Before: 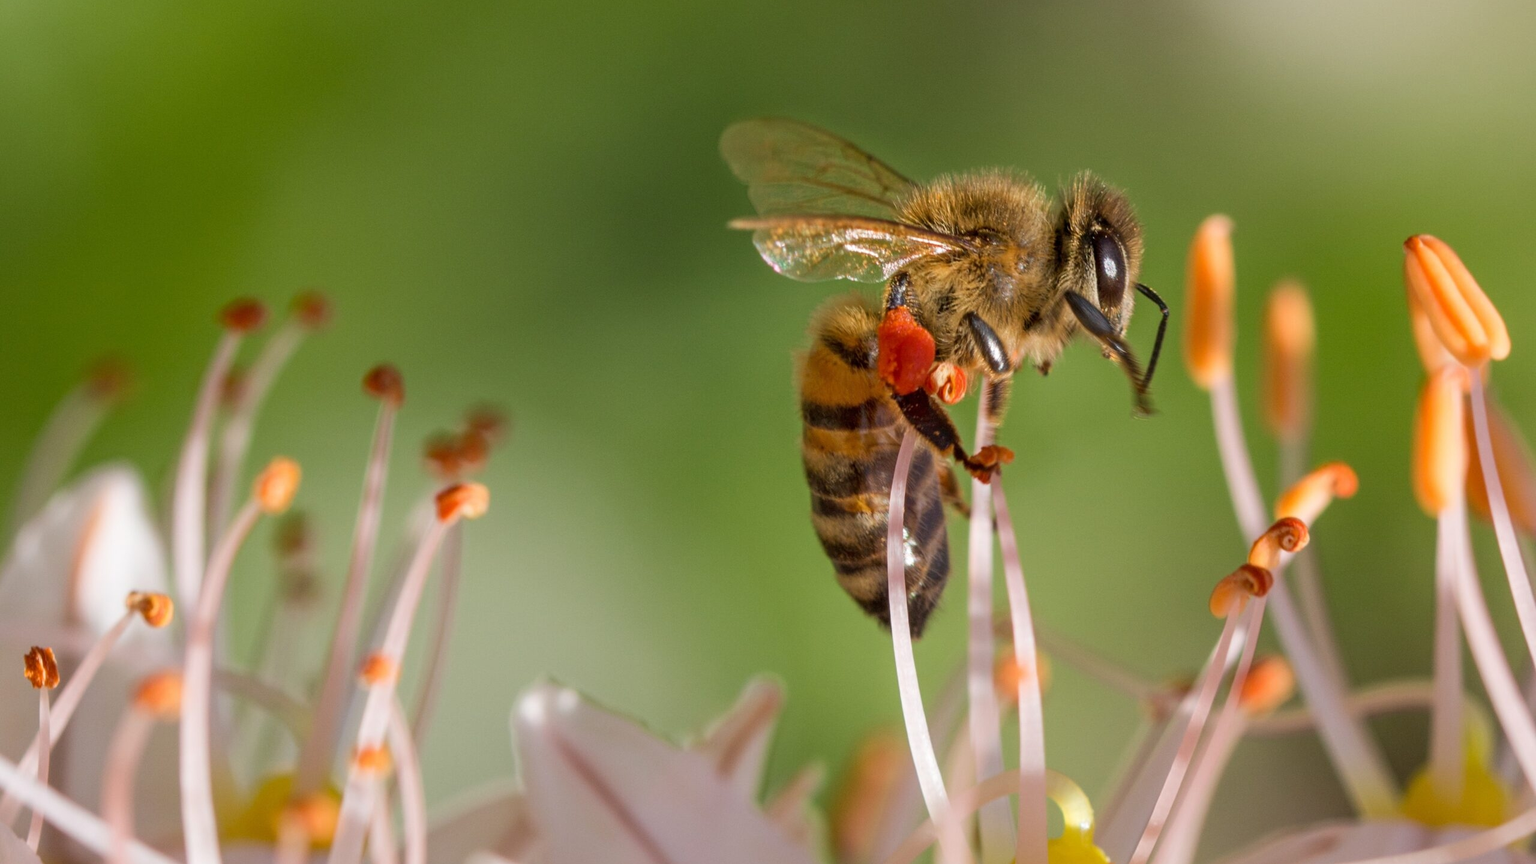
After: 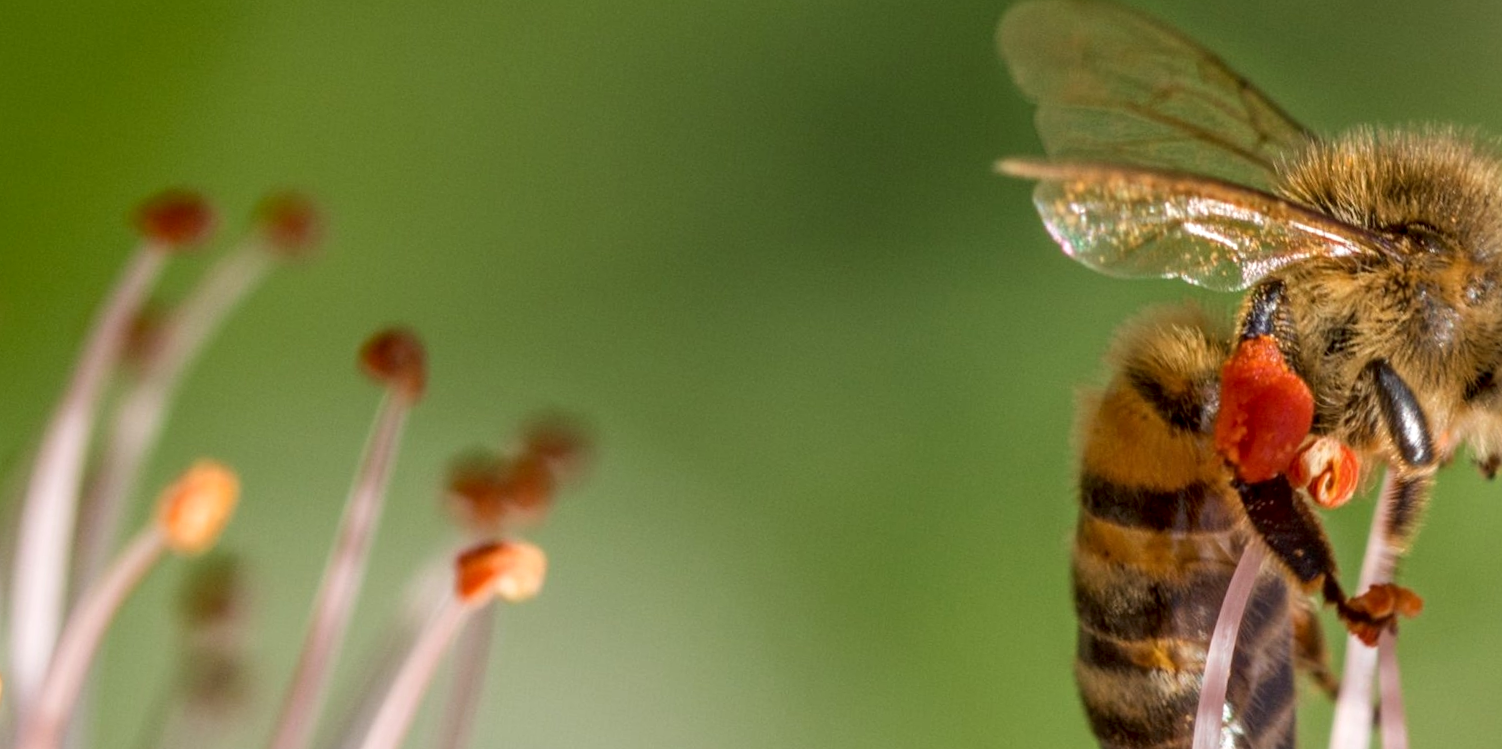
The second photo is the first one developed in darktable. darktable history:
local contrast: on, module defaults
crop and rotate: angle -6.9°, left 1.975%, top 6.693%, right 27.212%, bottom 30.517%
